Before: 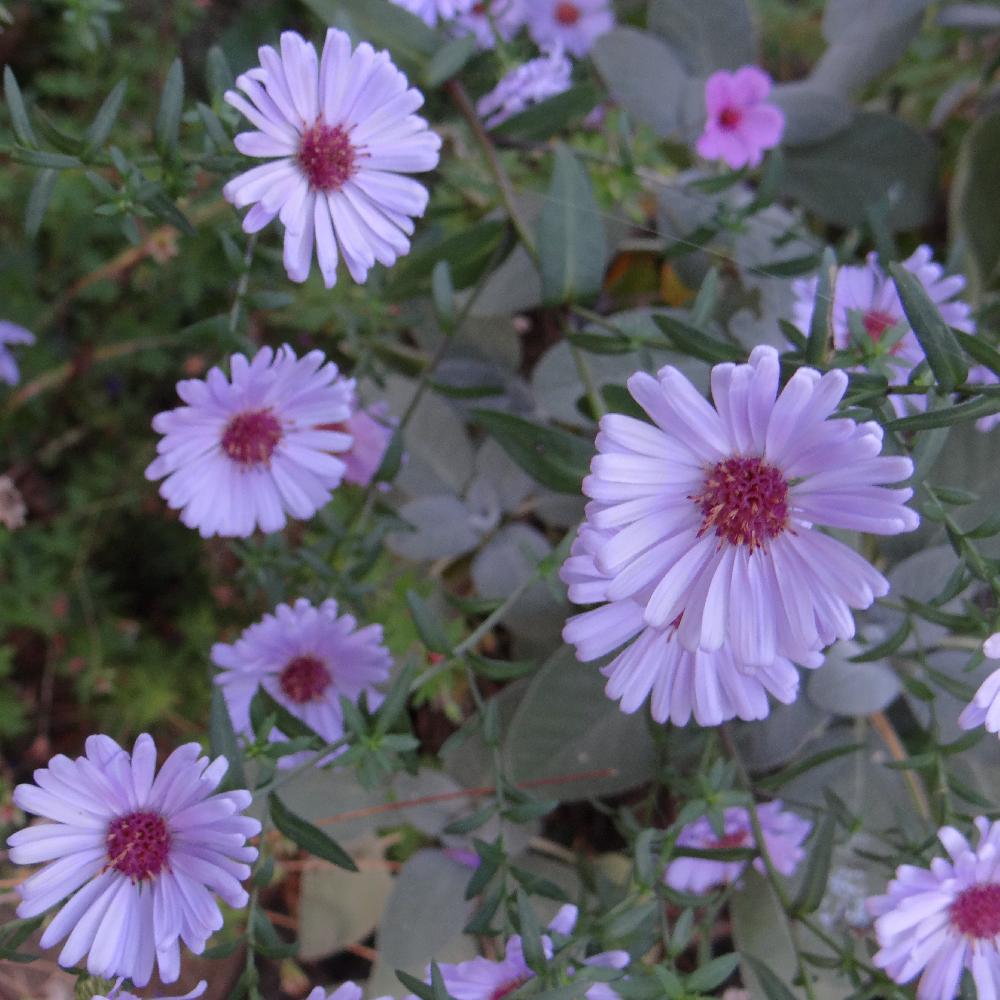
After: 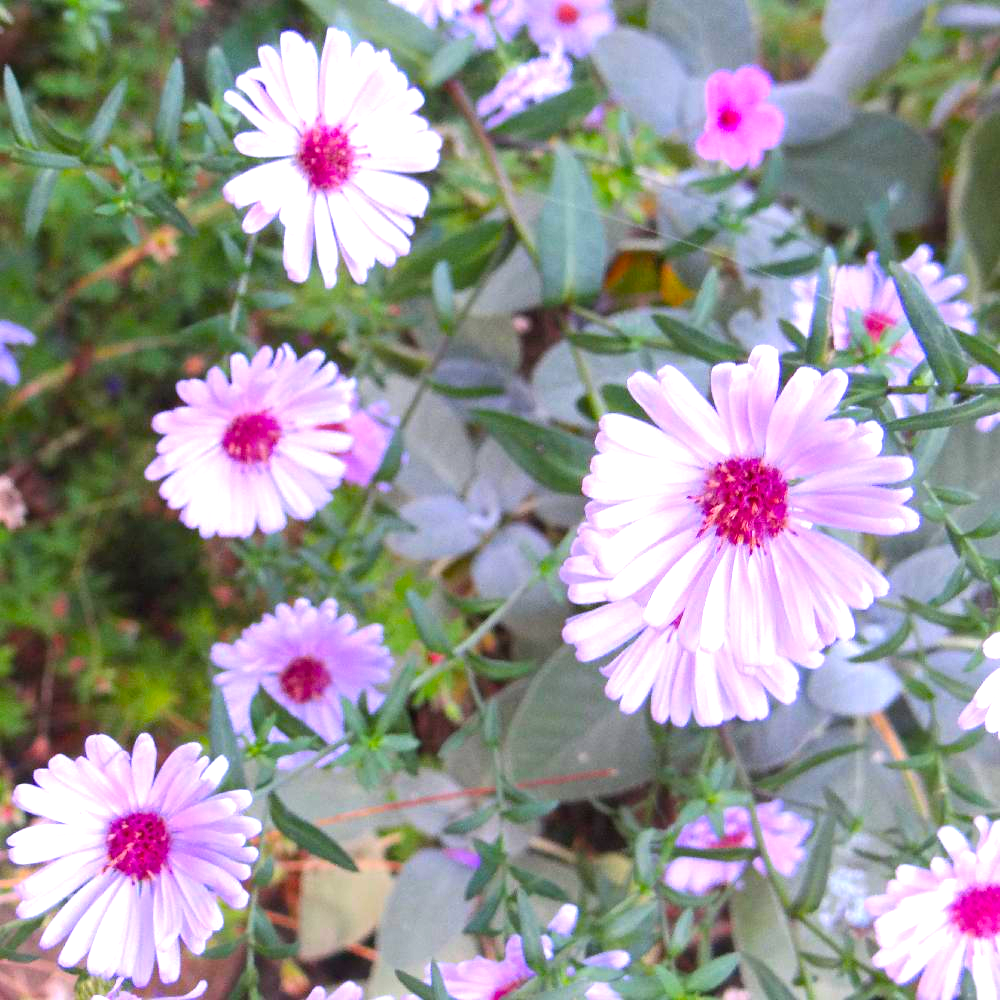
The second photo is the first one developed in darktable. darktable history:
exposure: black level correction 0, exposure 1.55 EV, compensate exposure bias true, compensate highlight preservation false
color balance rgb: linear chroma grading › global chroma 15%, perceptual saturation grading › global saturation 30%
